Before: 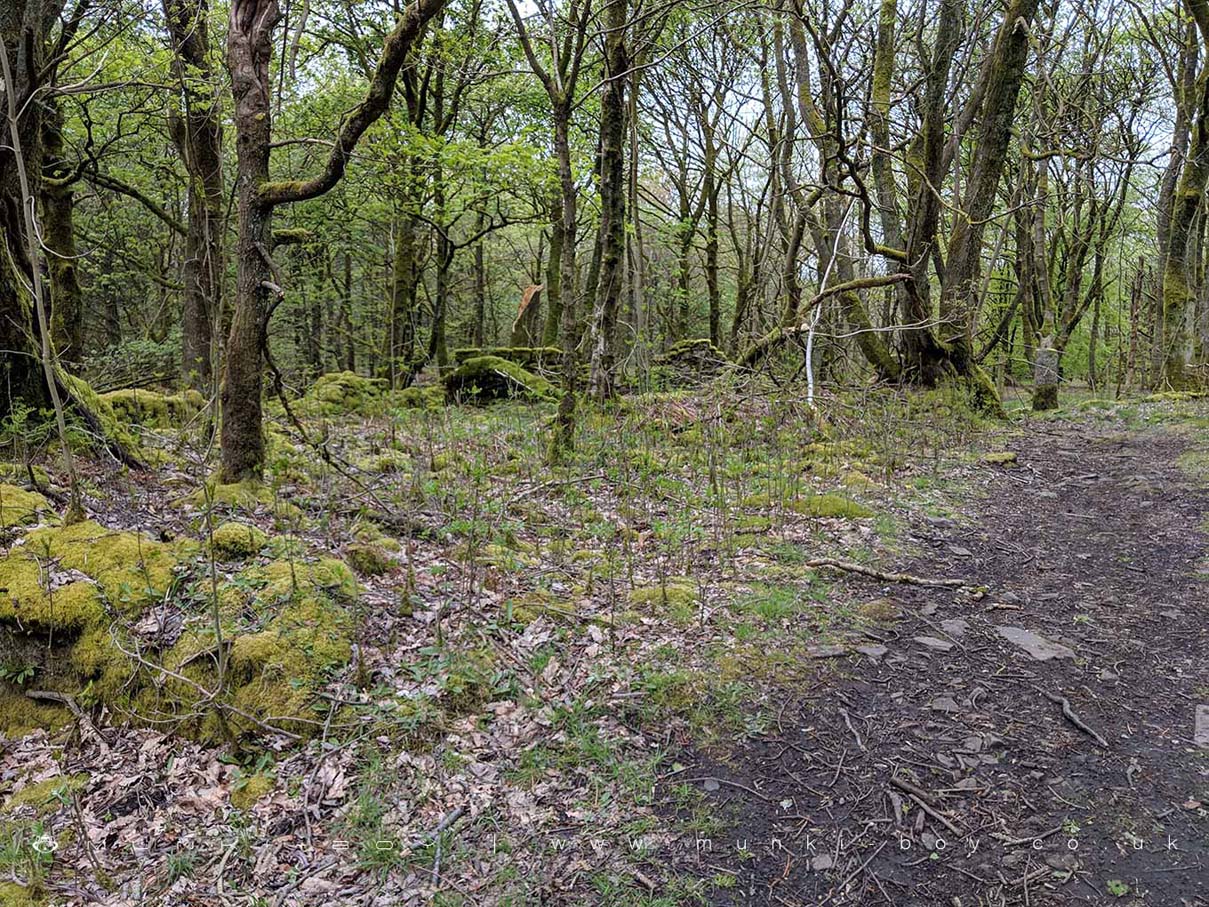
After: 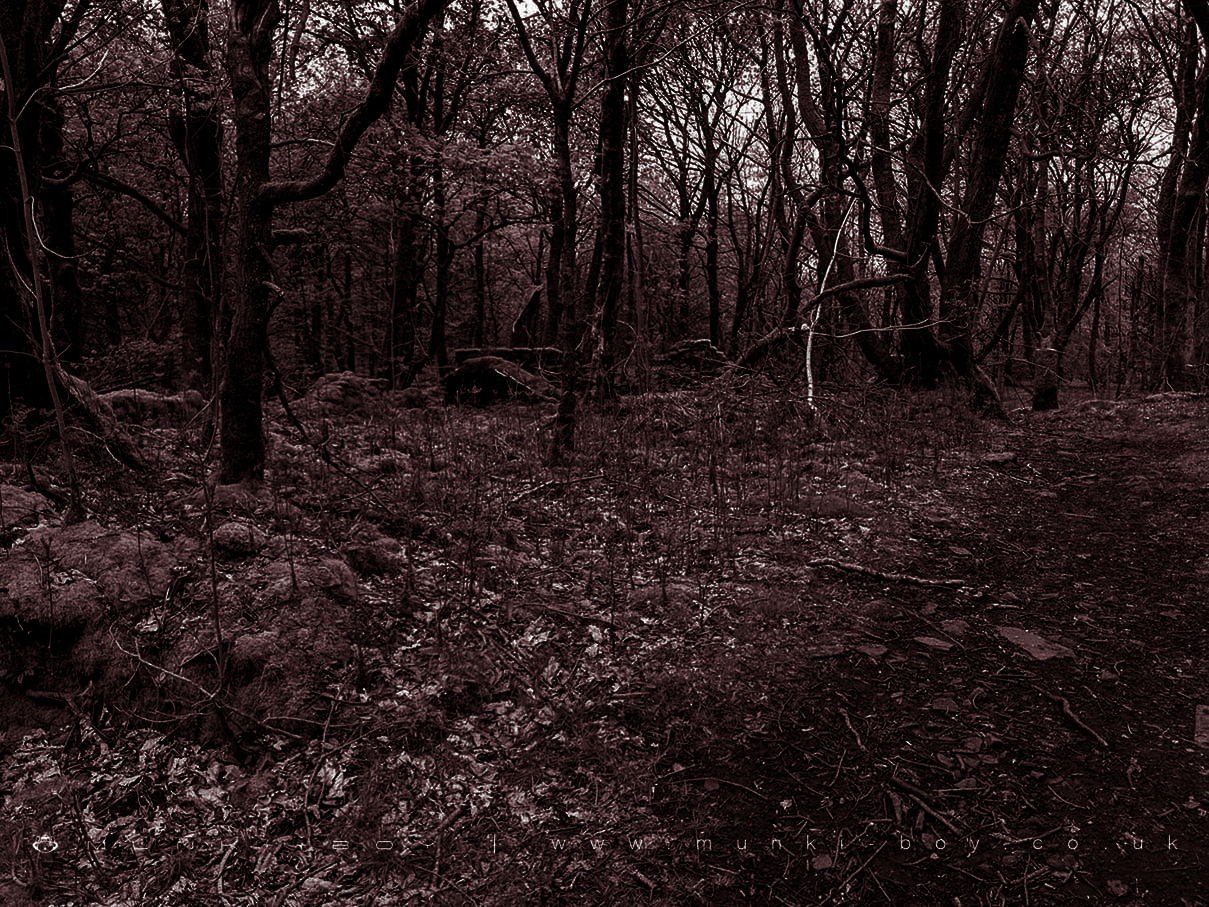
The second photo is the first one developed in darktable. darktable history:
contrast brightness saturation: contrast 0.02, brightness -1, saturation -1
split-toning: shadows › saturation 0.41, highlights › saturation 0, compress 33.55%
